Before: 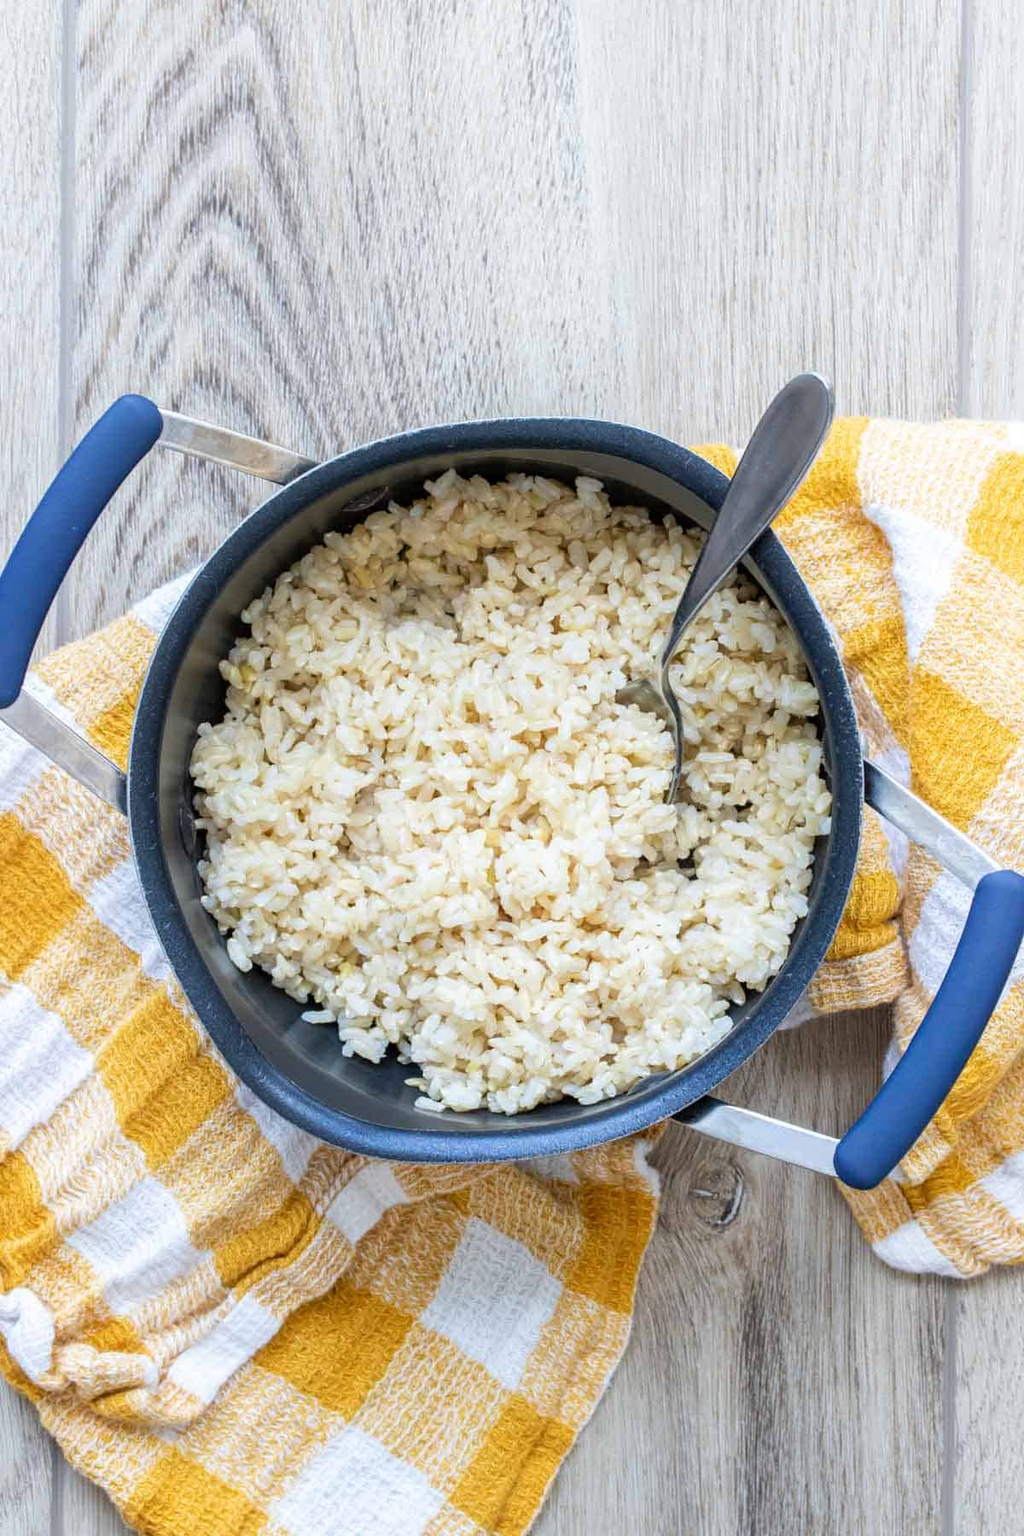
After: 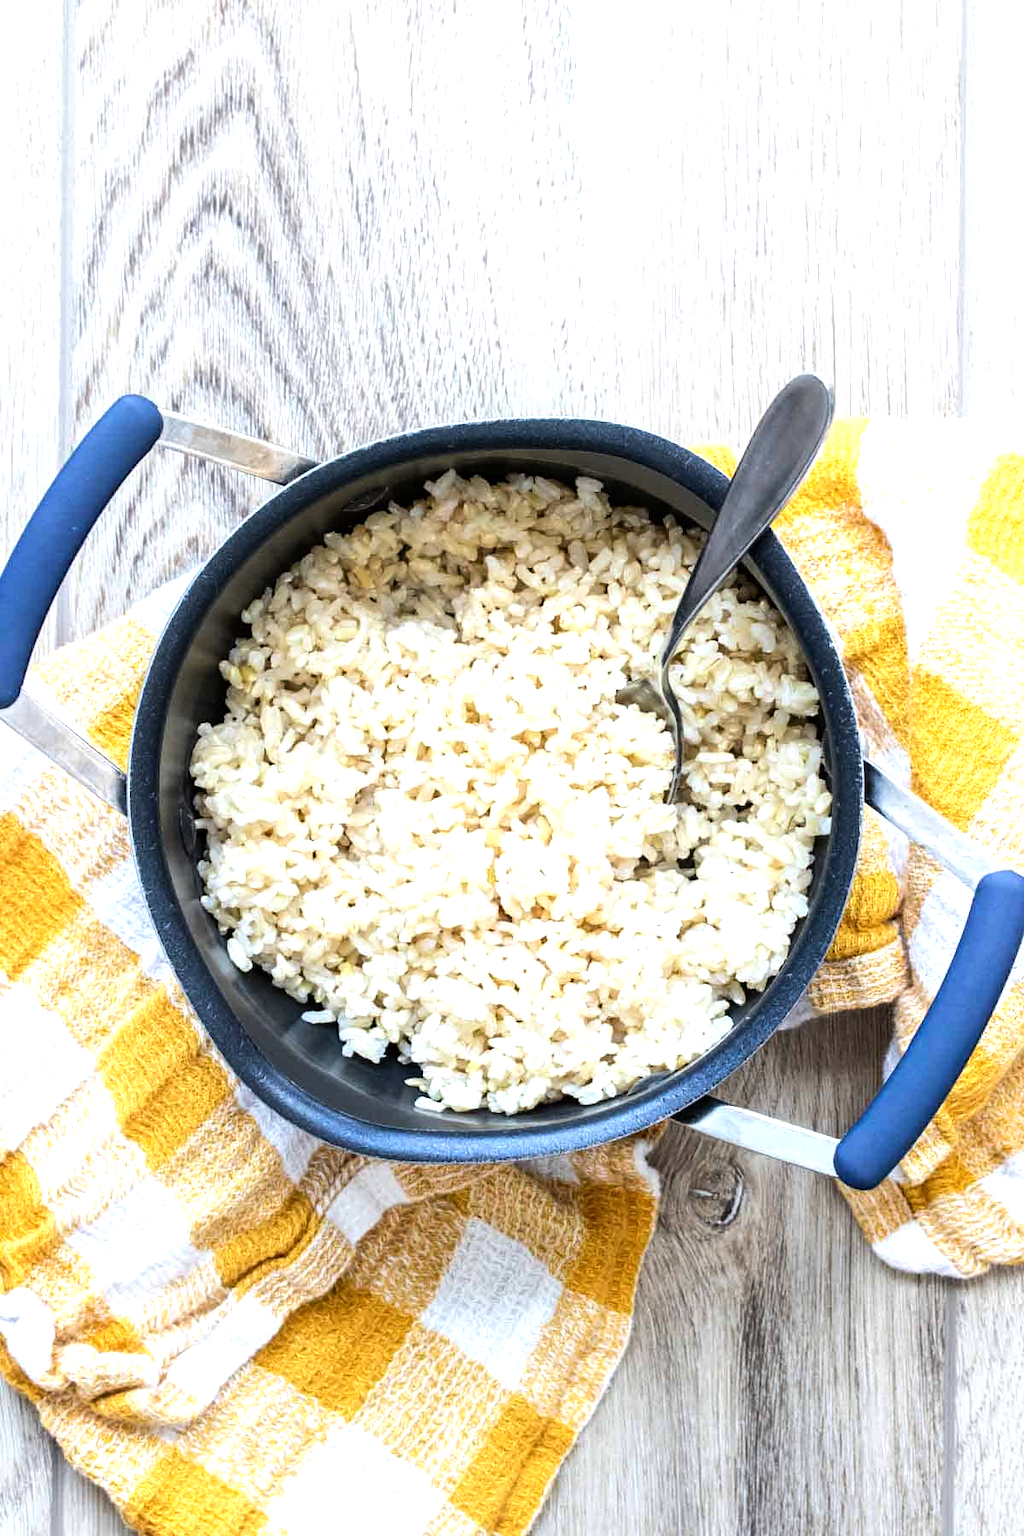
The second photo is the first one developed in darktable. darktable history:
tone equalizer: -8 EV -0.715 EV, -7 EV -0.678 EV, -6 EV -0.619 EV, -5 EV -0.415 EV, -3 EV 0.392 EV, -2 EV 0.6 EV, -1 EV 0.697 EV, +0 EV 0.75 EV, edges refinement/feathering 500, mask exposure compensation -1.57 EV, preserve details no
